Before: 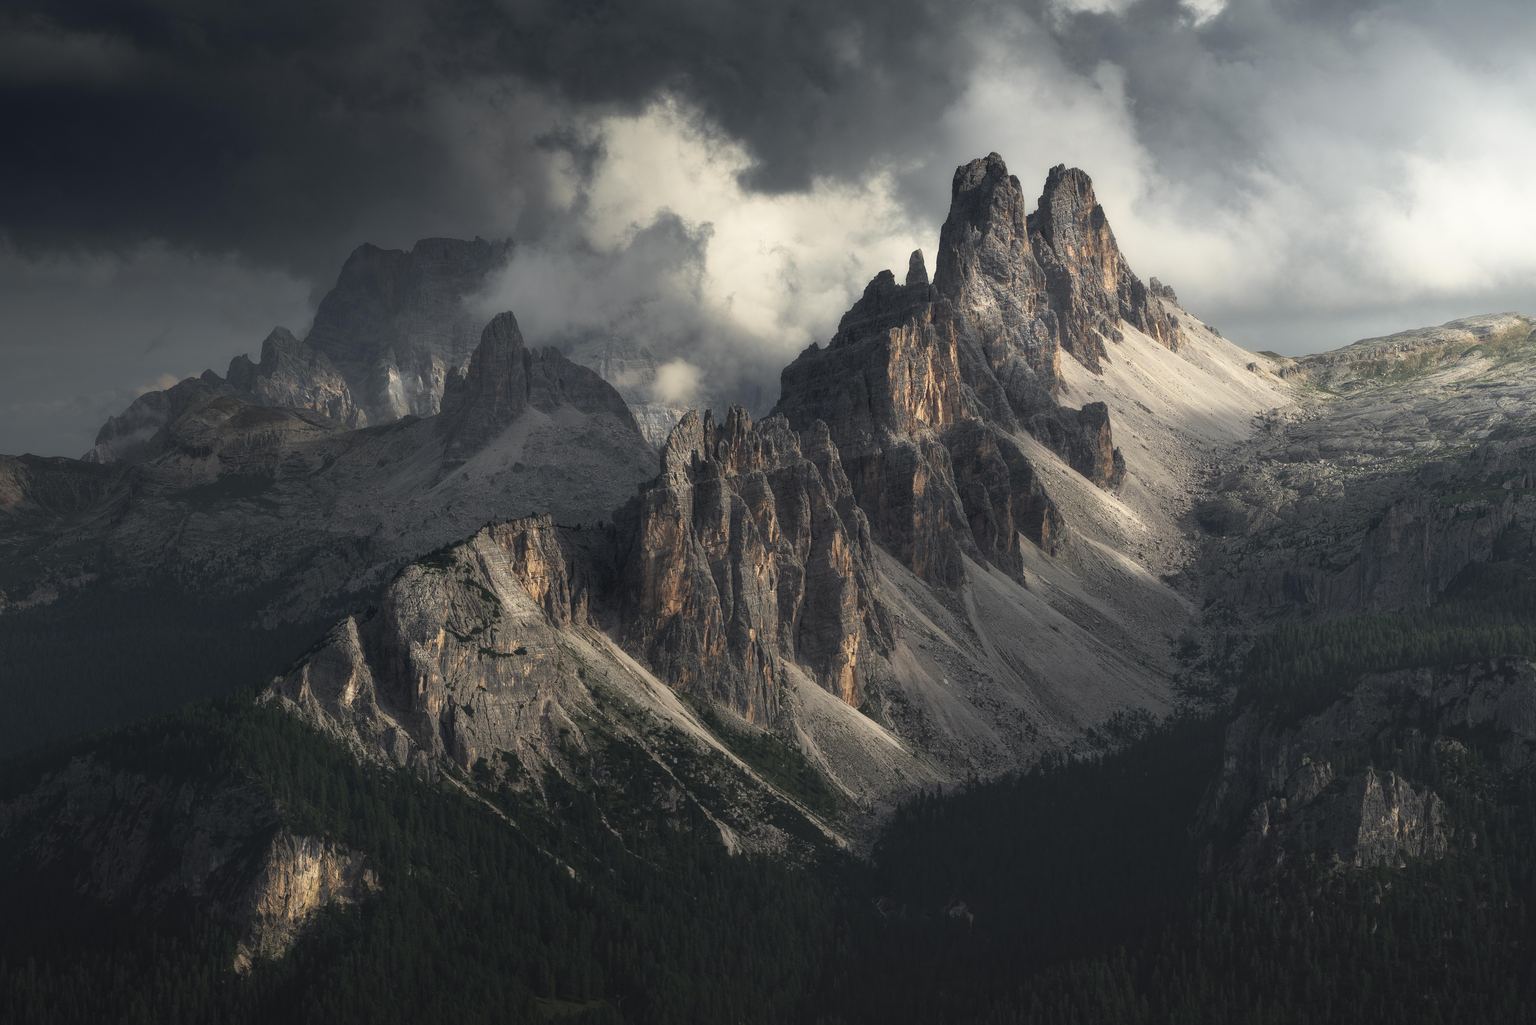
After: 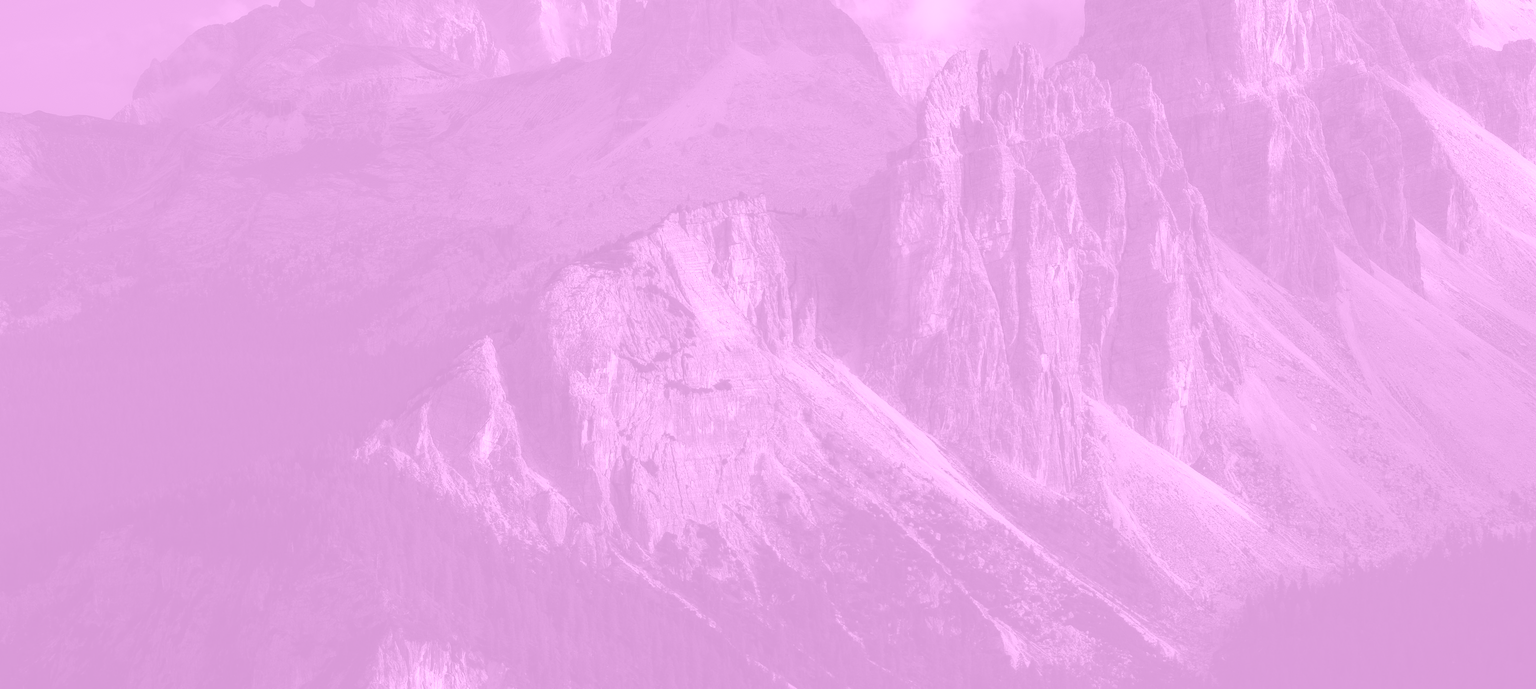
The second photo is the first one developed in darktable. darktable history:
colorize: hue 331.2°, saturation 75%, source mix 30.28%, lightness 70.52%, version 1
crop: top 36.498%, right 27.964%, bottom 14.995%
